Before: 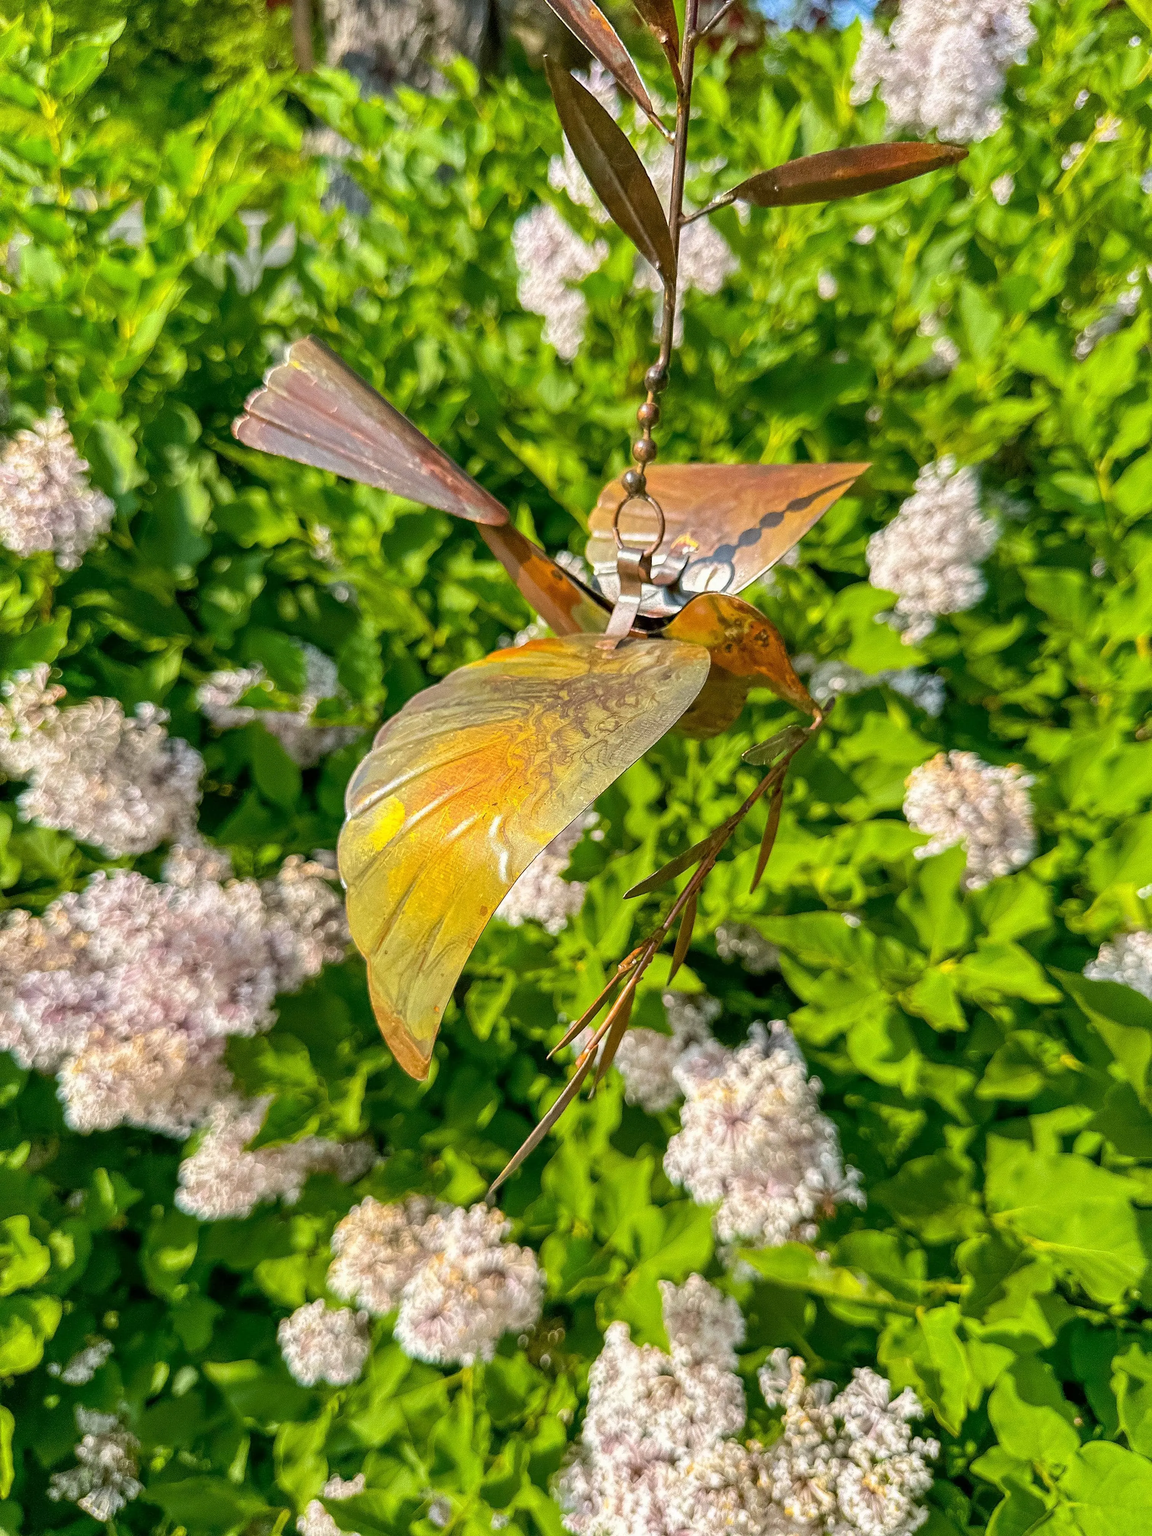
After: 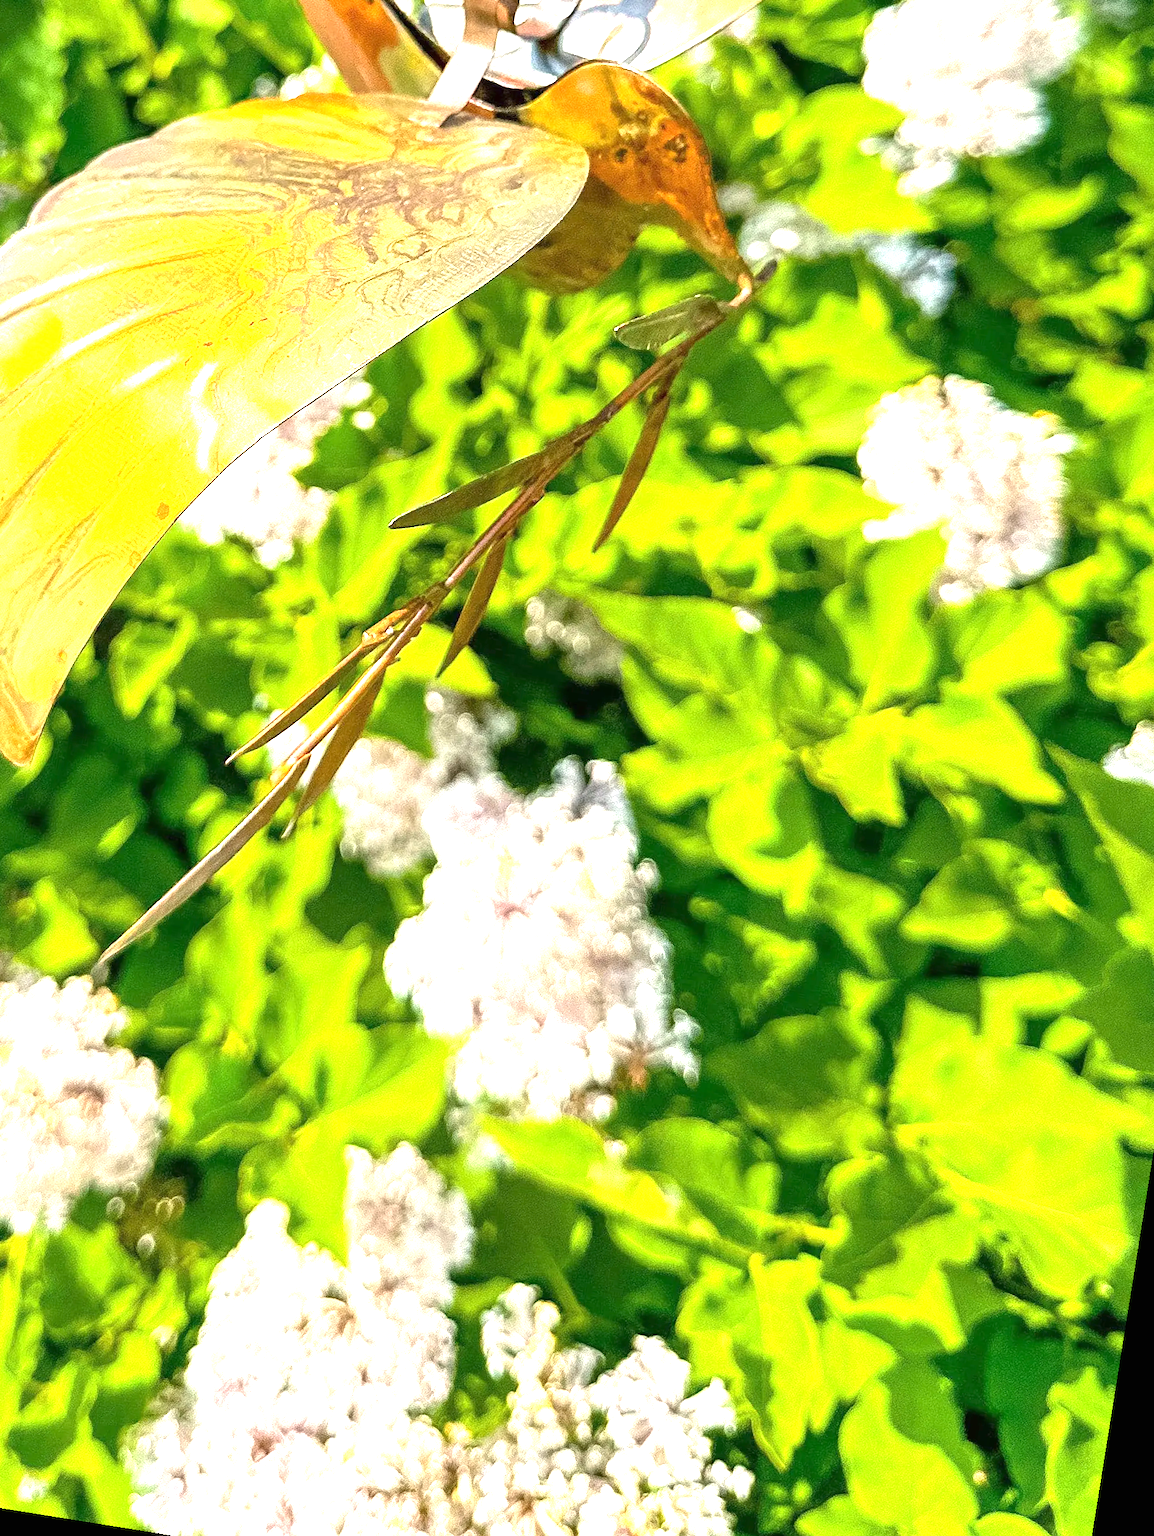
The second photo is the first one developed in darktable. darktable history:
crop: left 34.479%, top 38.822%, right 13.718%, bottom 5.172%
rotate and perspective: rotation 9.12°, automatic cropping off
exposure: black level correction 0, exposure 1.45 EV, compensate exposure bias true, compensate highlight preservation false
